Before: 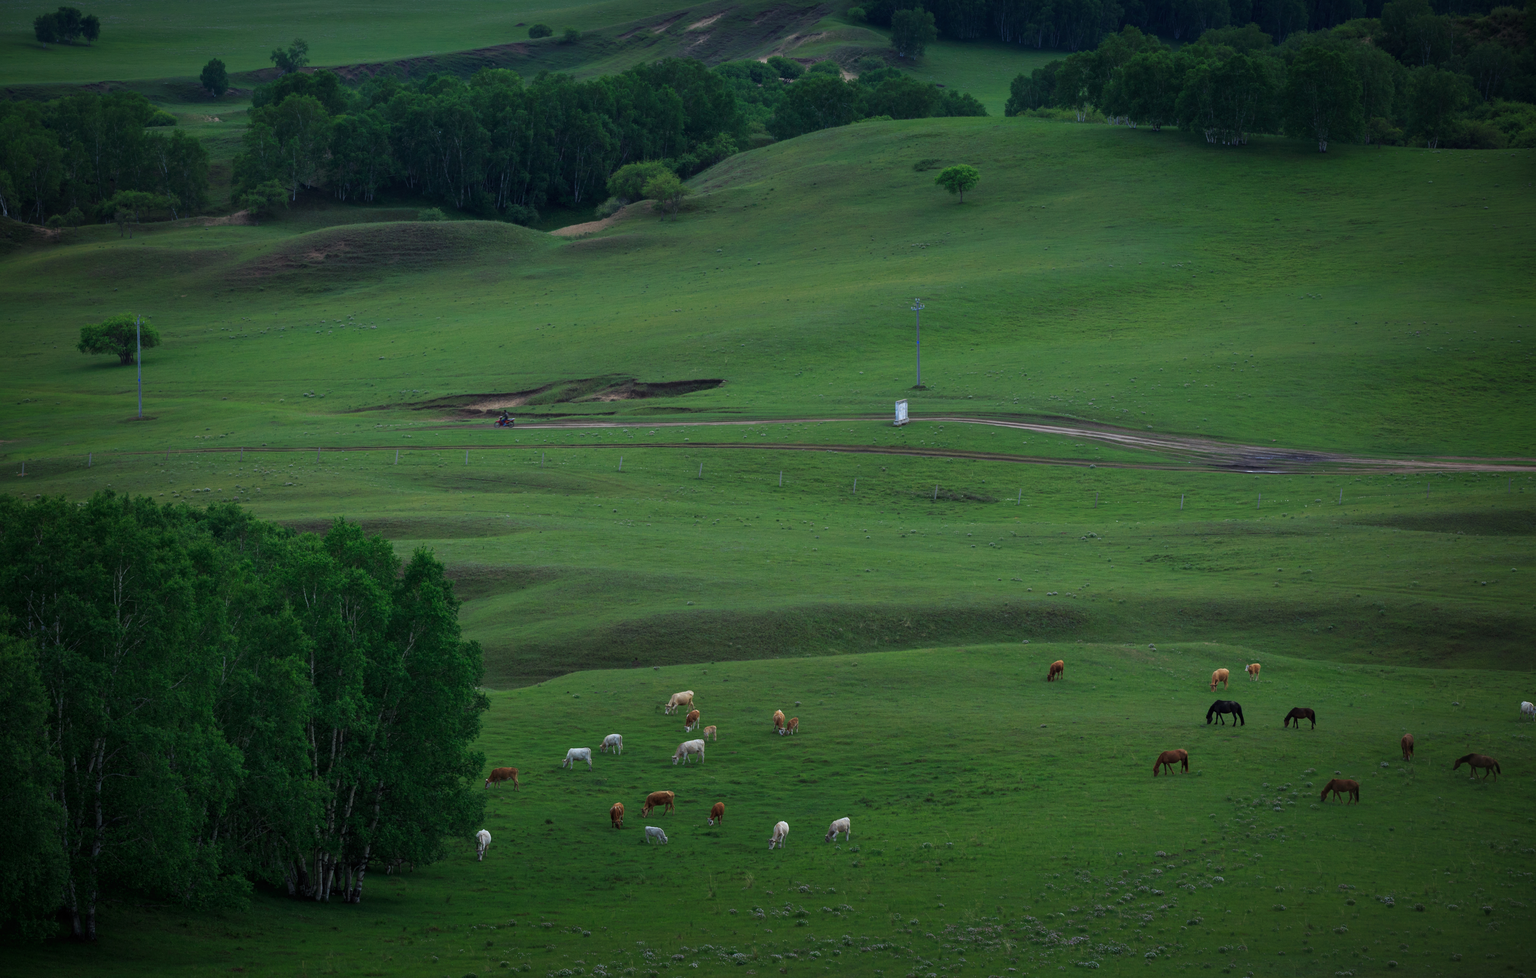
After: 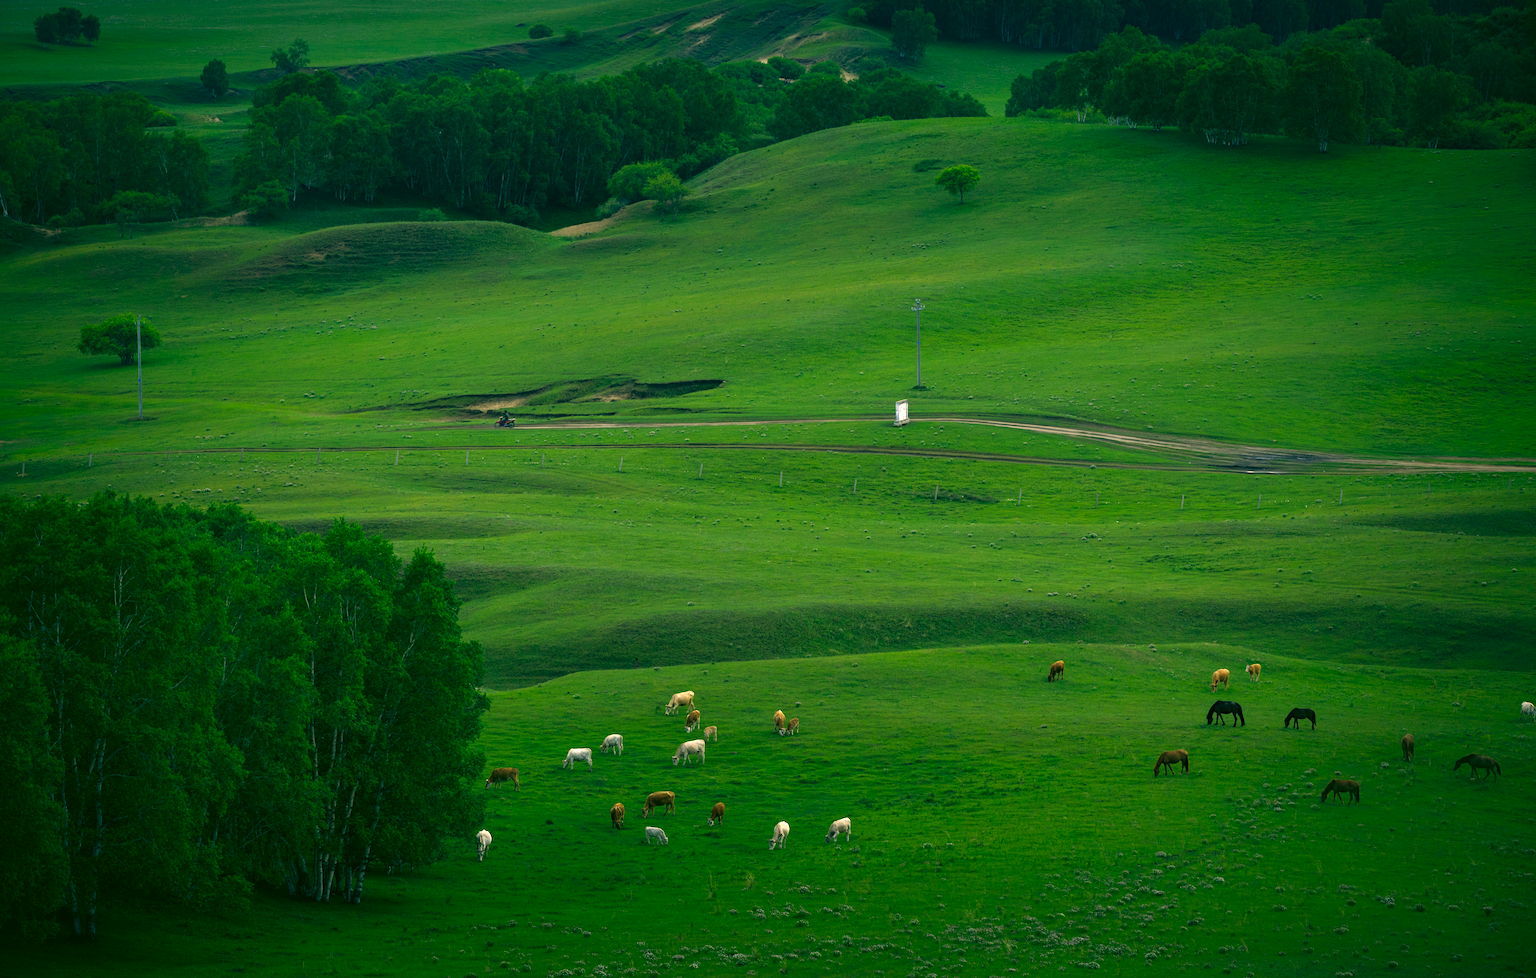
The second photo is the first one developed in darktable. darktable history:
exposure: exposure 0.504 EV, compensate highlight preservation false
color correction: highlights a* 5.67, highlights b* 33.7, shadows a* -26.3, shadows b* 3.87
haze removal: compatibility mode true, adaptive false
